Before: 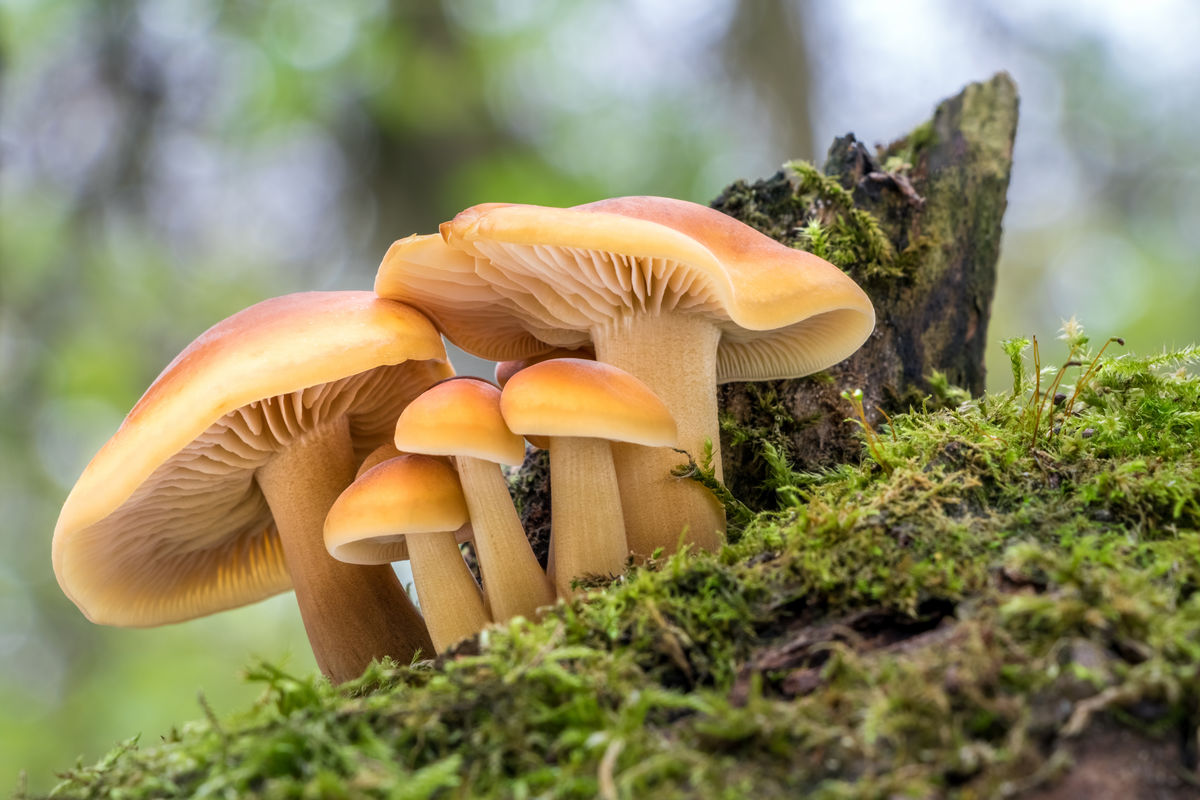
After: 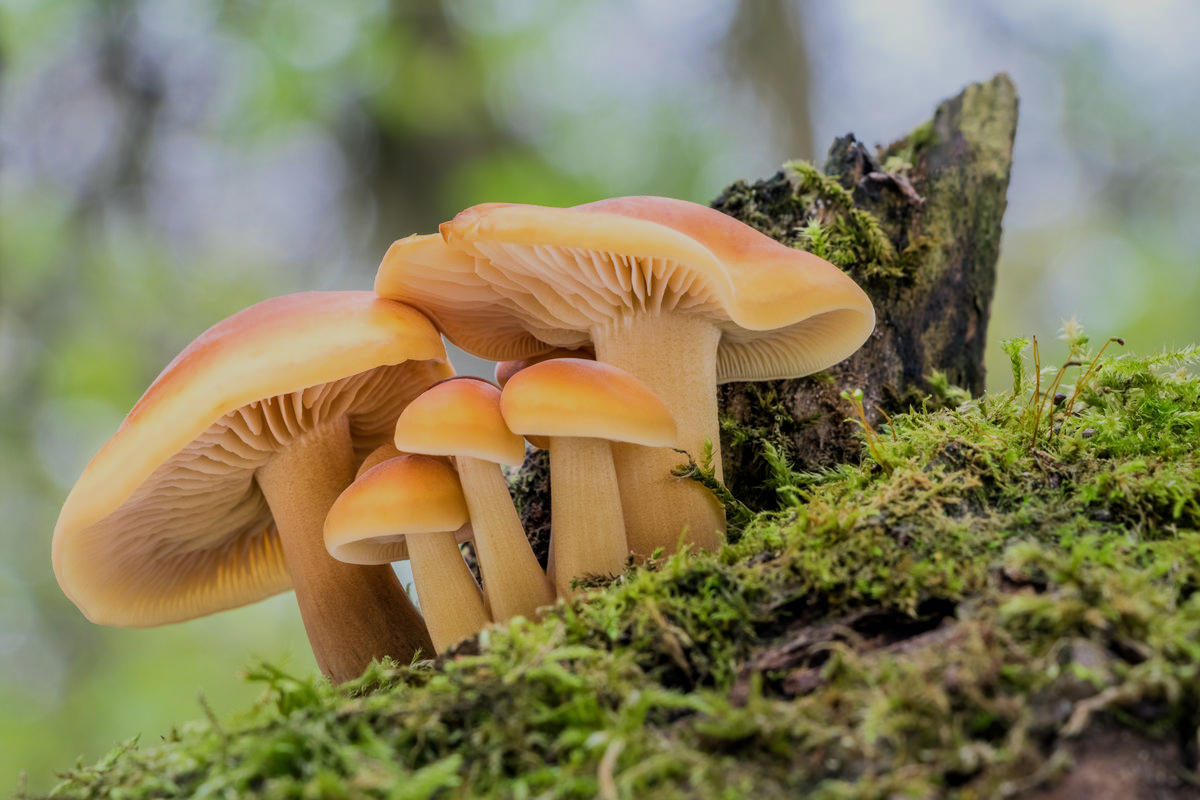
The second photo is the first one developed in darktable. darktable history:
filmic rgb: black relative exposure -7.65 EV, white relative exposure 4.56 EV, hardness 3.61, preserve chrominance max RGB, color science v6 (2022), contrast in shadows safe, contrast in highlights safe
